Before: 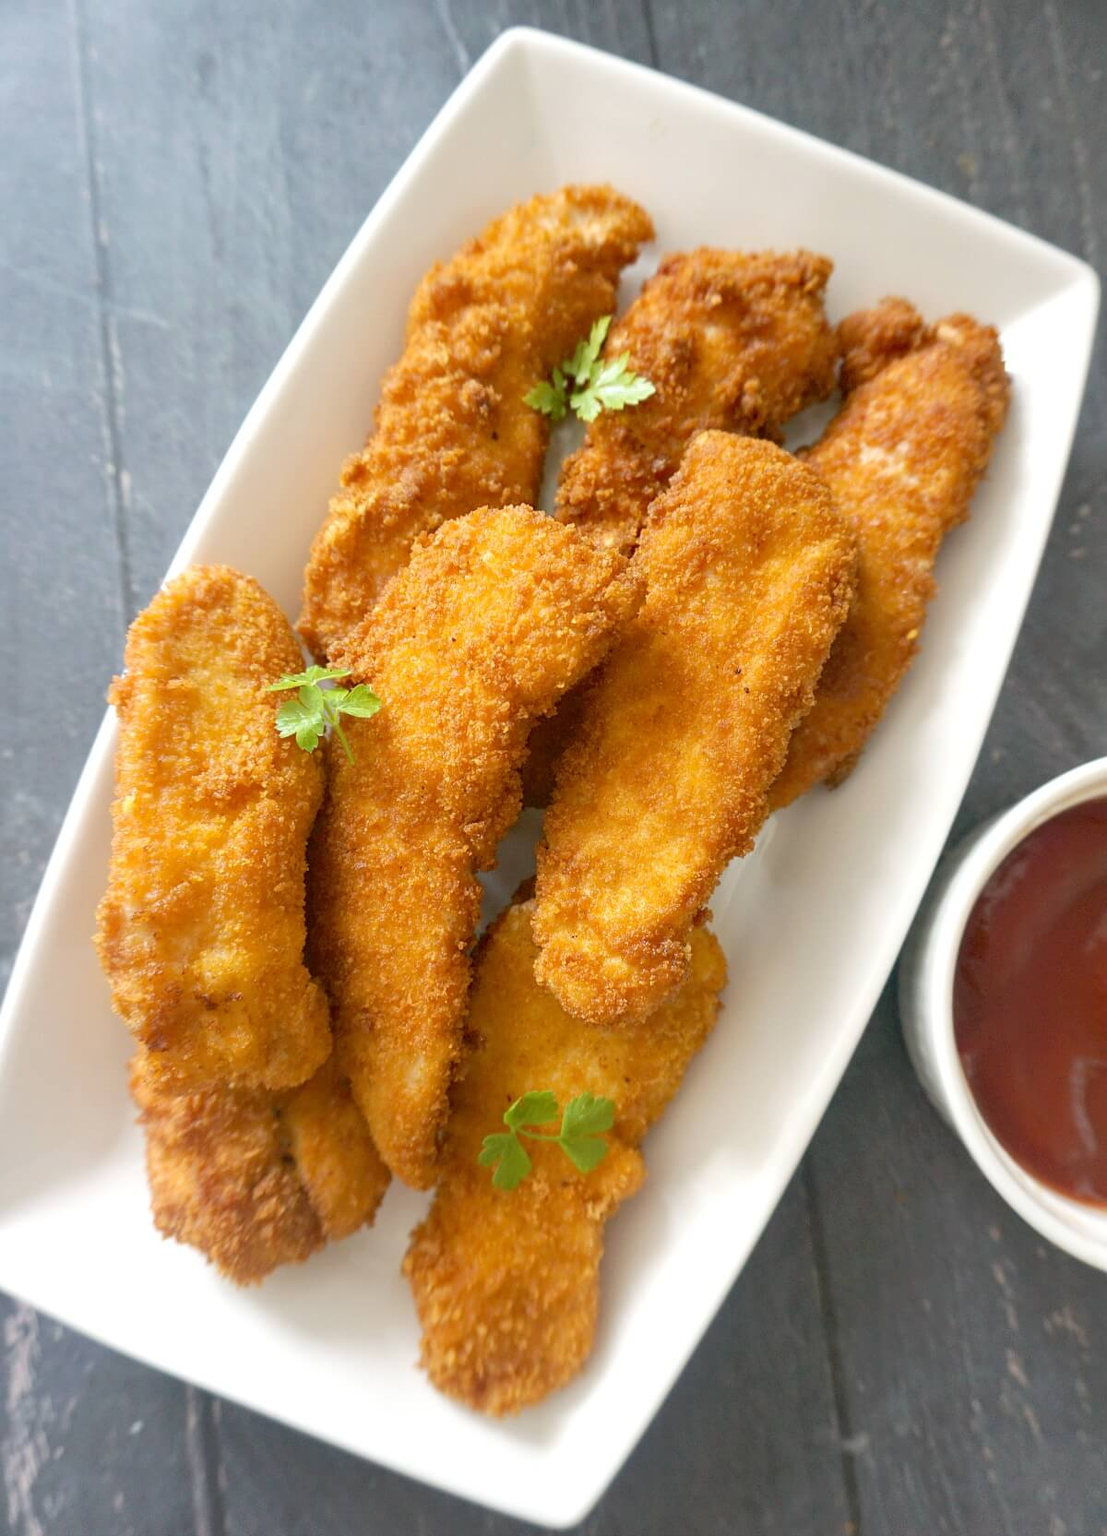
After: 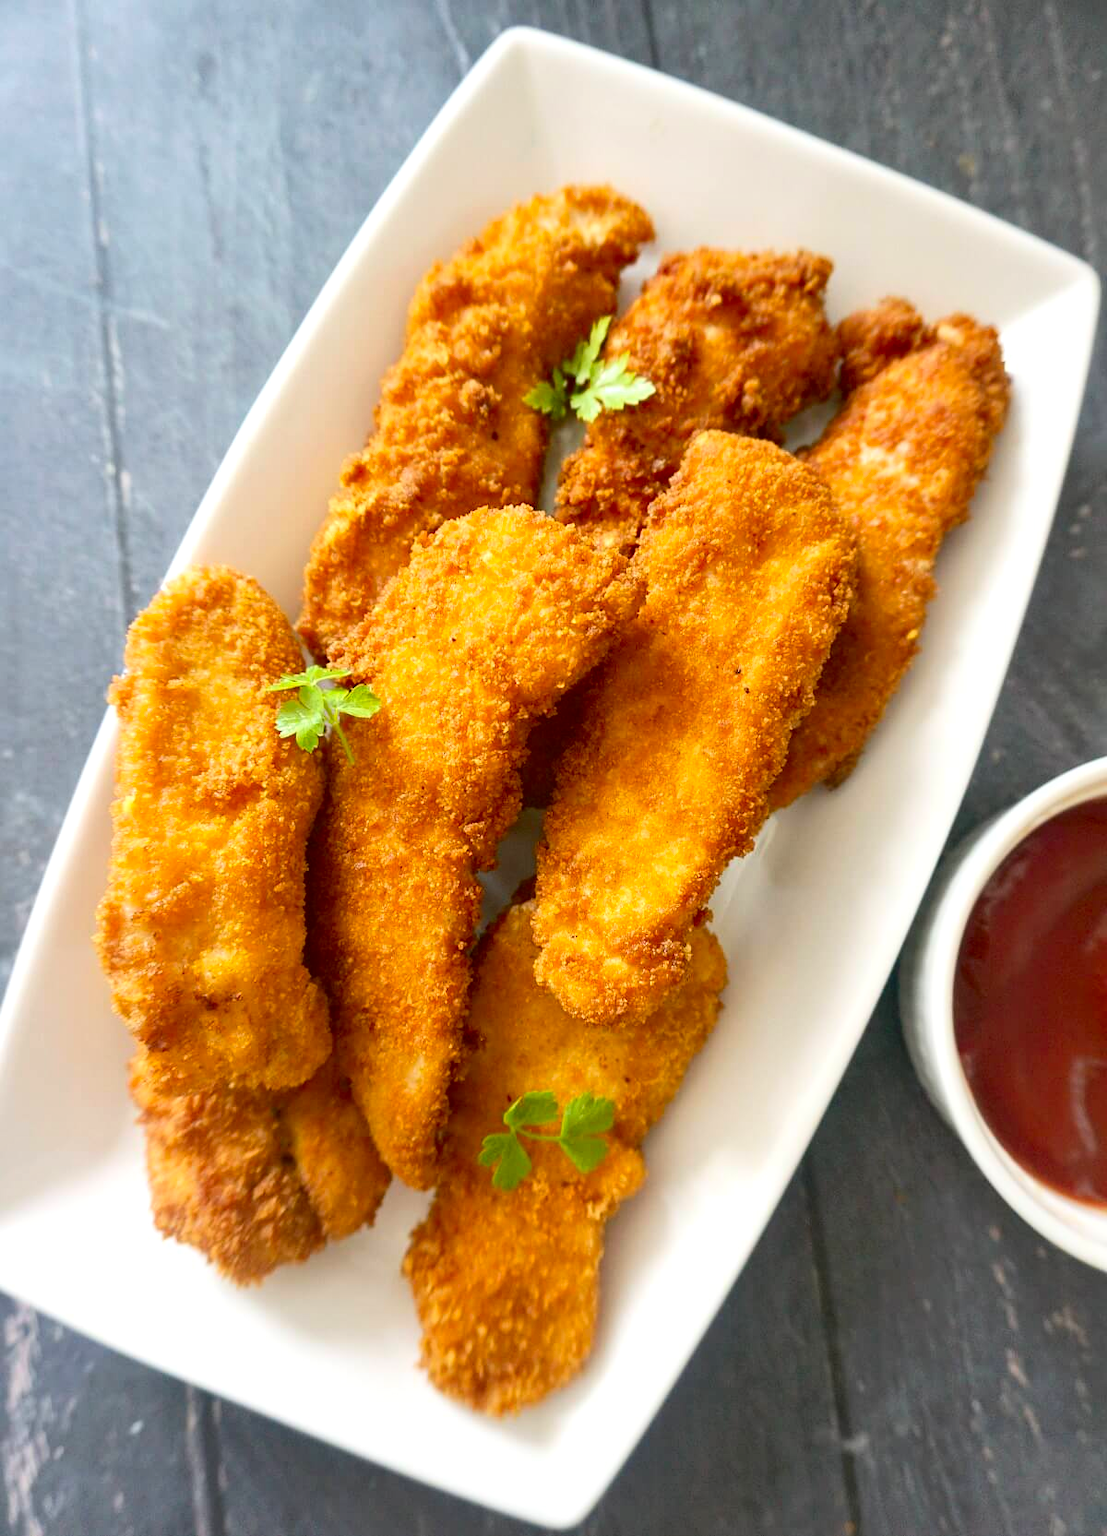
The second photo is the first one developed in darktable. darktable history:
contrast brightness saturation: contrast 0.18, saturation 0.3
local contrast: mode bilateral grid, contrast 20, coarseness 50, detail 120%, midtone range 0.2
